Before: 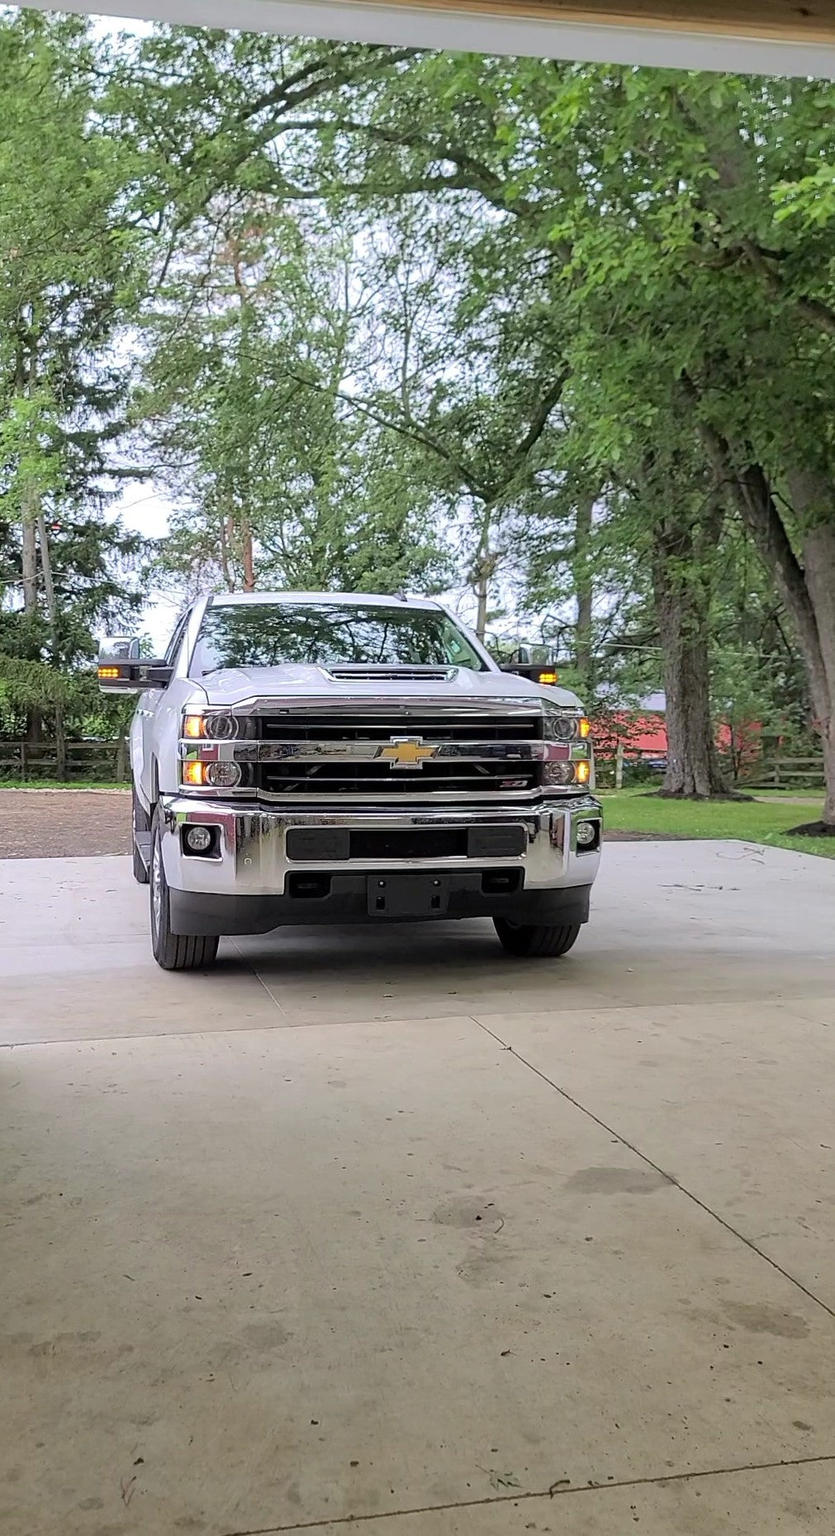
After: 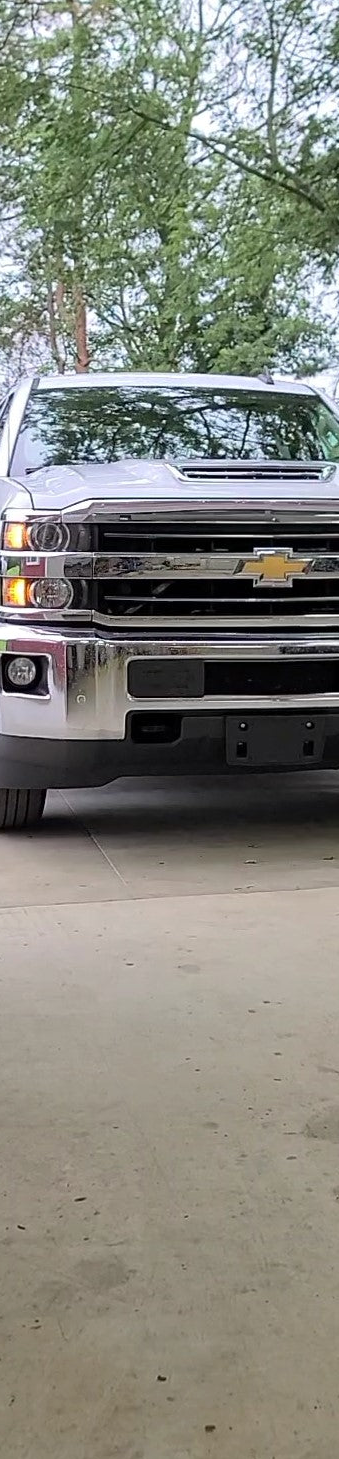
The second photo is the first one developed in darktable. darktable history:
tone equalizer: on, module defaults
crop and rotate: left 21.77%, top 18.528%, right 44.676%, bottom 2.997%
